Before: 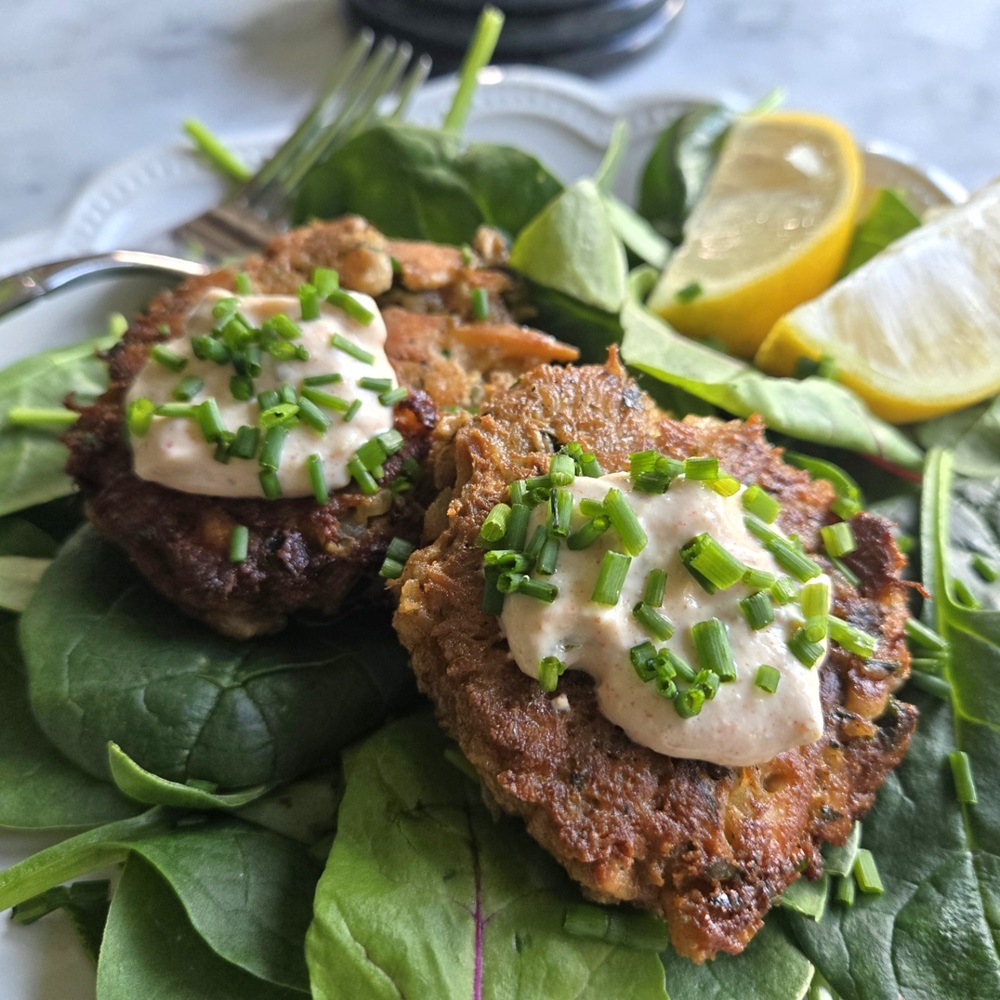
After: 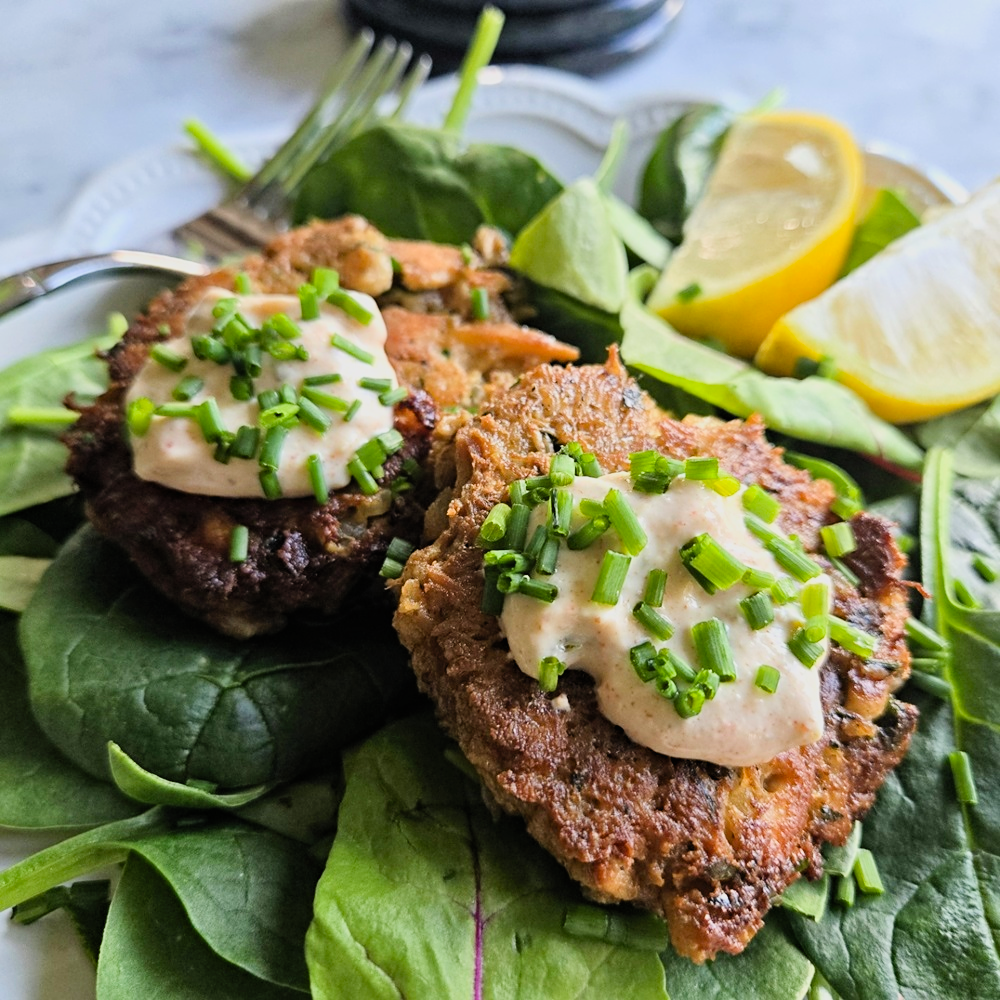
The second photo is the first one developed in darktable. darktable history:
haze removal: compatibility mode true, adaptive false
filmic rgb: black relative exposure -7.65 EV, white relative exposure 4.56 EV, hardness 3.61
sharpen: amount 0.2
contrast brightness saturation: contrast 0.2, brightness 0.16, saturation 0.22
